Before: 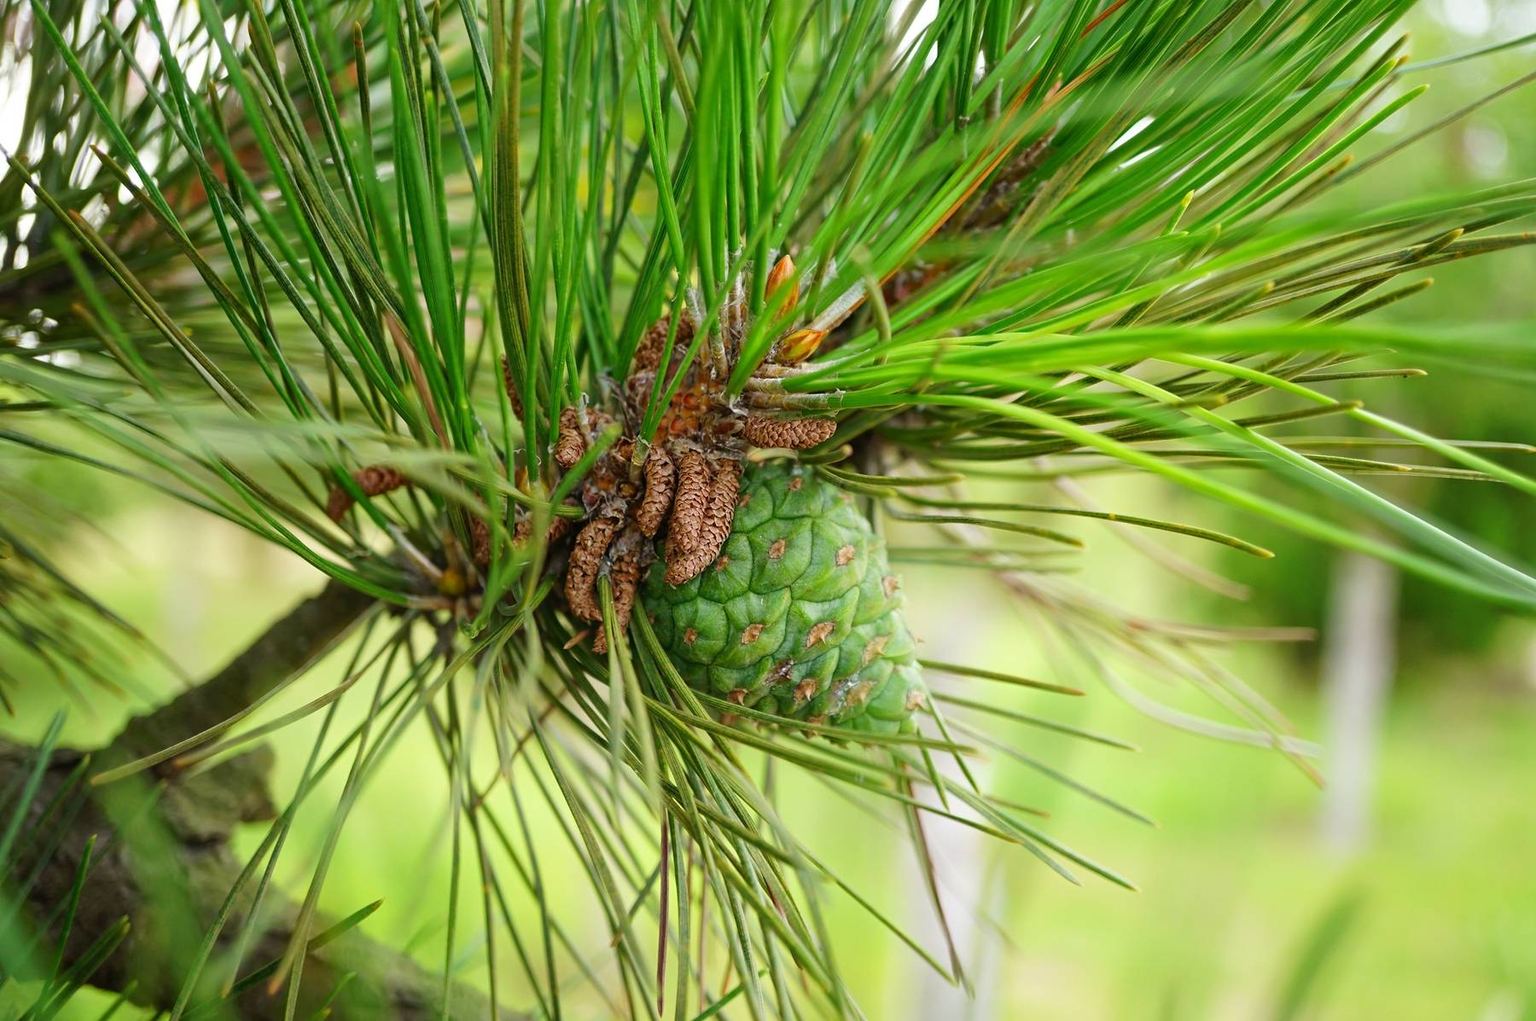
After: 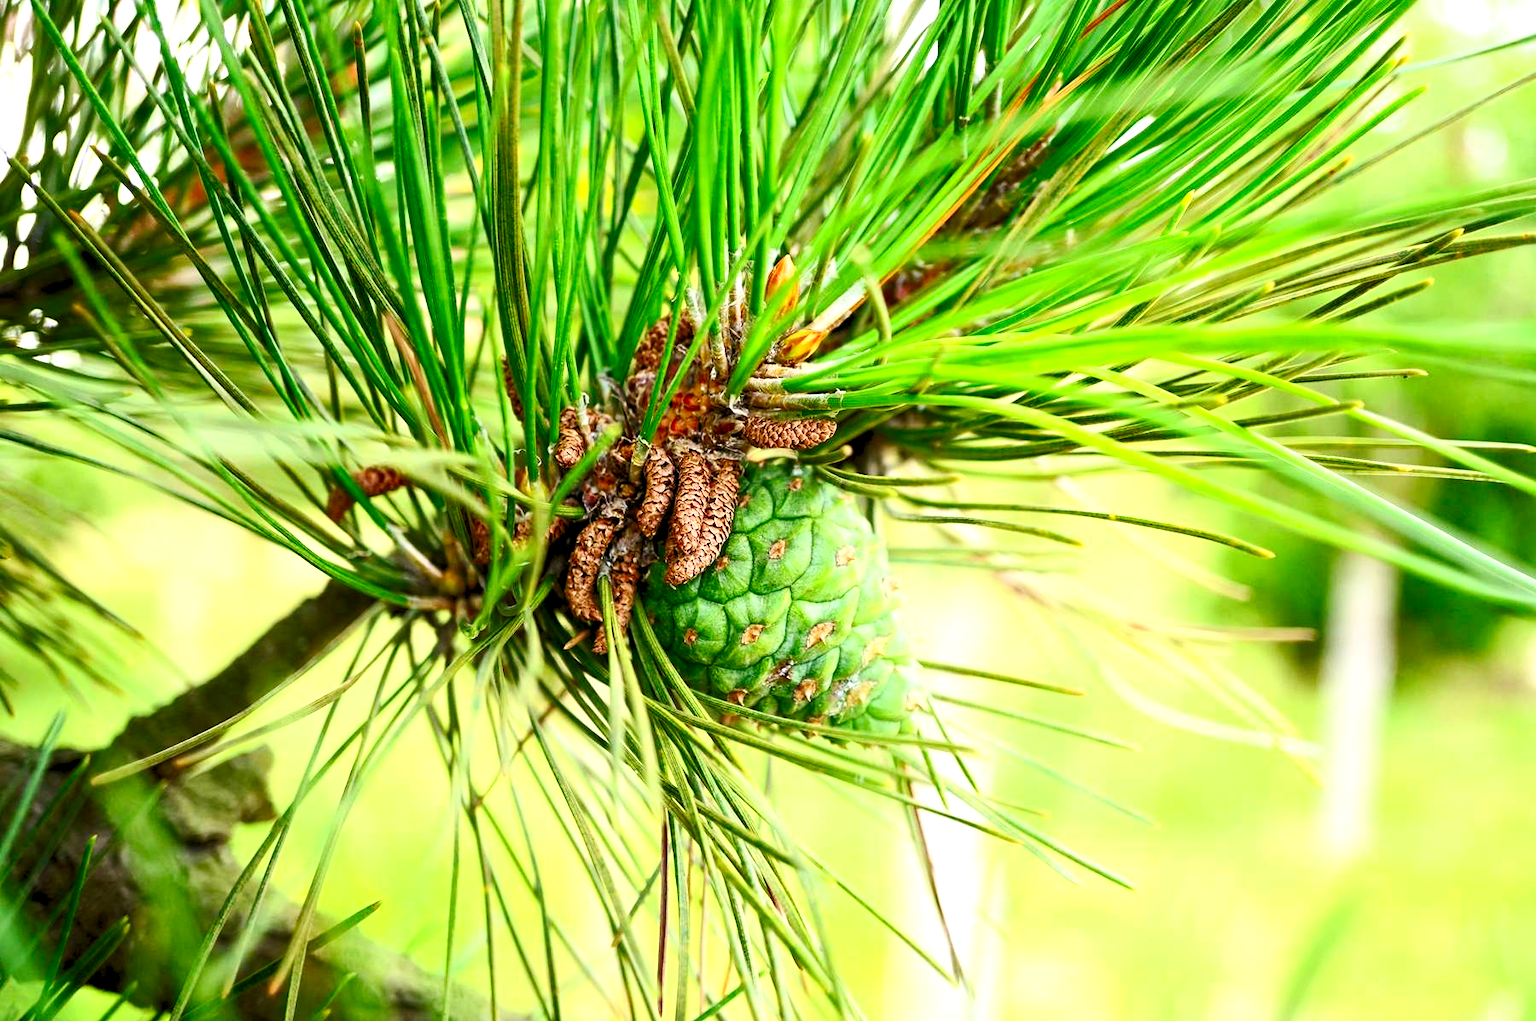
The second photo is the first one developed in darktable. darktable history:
levels: levels [0.044, 0.416, 0.908]
contrast brightness saturation: contrast 0.395, brightness 0.105, saturation 0.212
